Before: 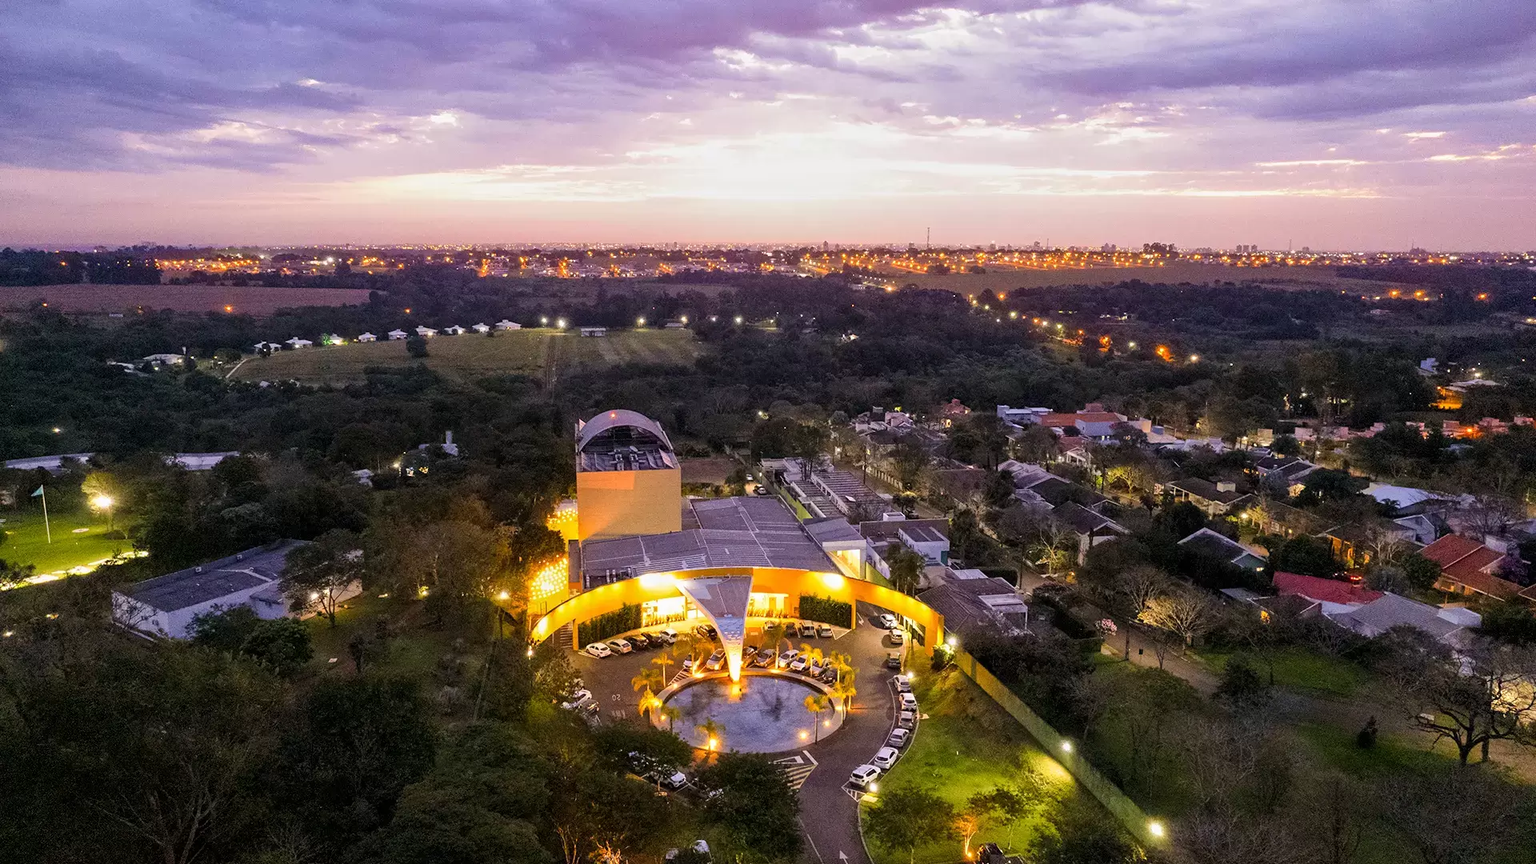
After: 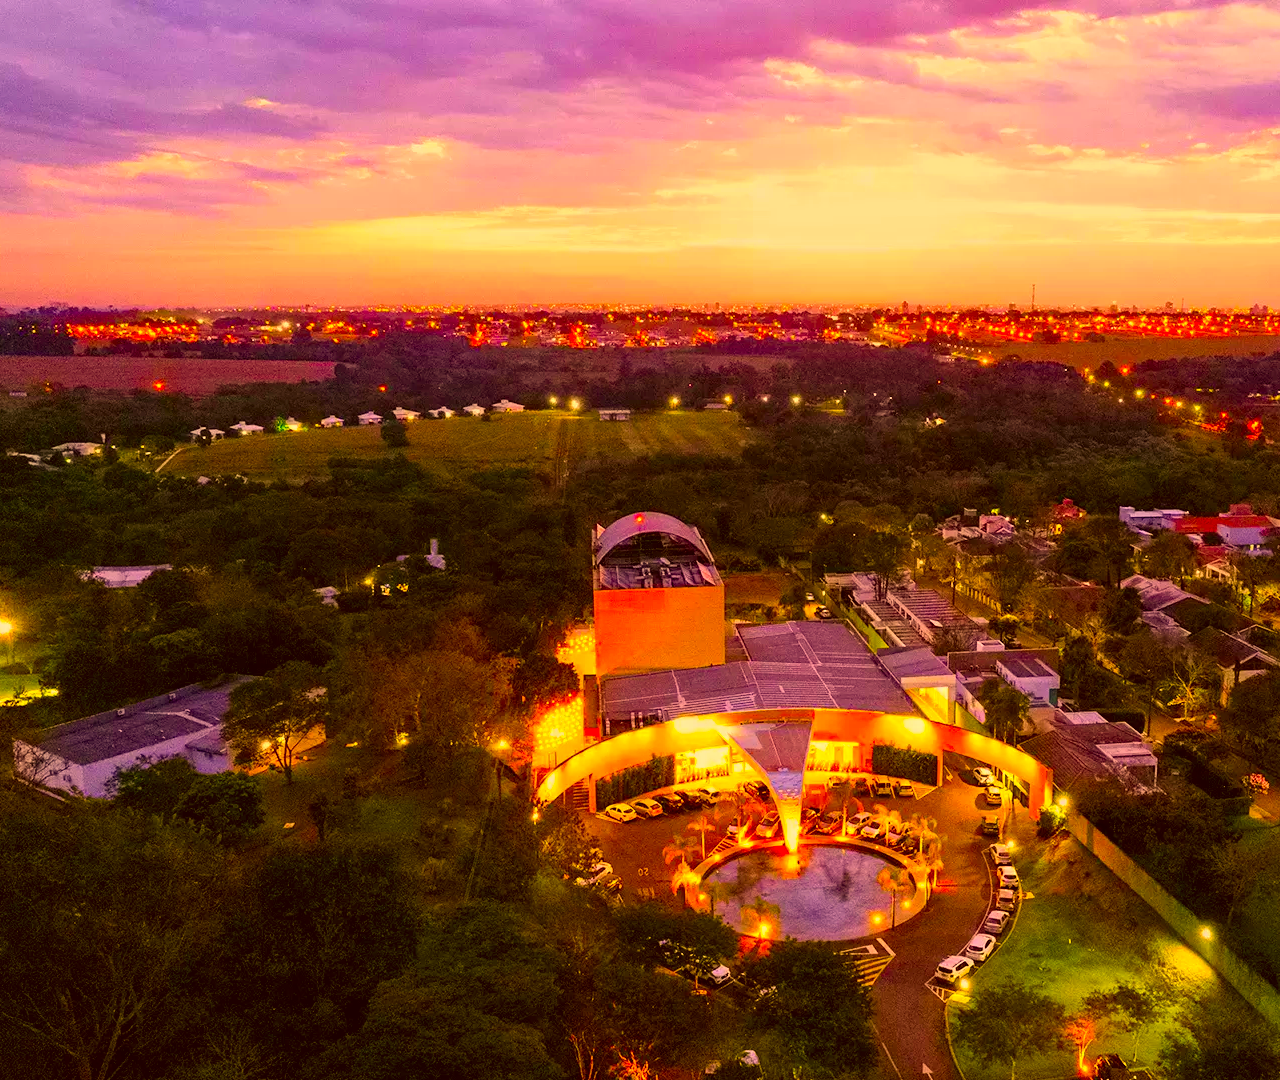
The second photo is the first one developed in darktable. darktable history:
crop and rotate: left 6.617%, right 26.717%
color balance rgb: perceptual saturation grading › global saturation 20%, global vibrance 20%
color correction: highlights a* 10.44, highlights b* 30.04, shadows a* 2.73, shadows b* 17.51, saturation 1.72
contrast brightness saturation: contrast 0.05
